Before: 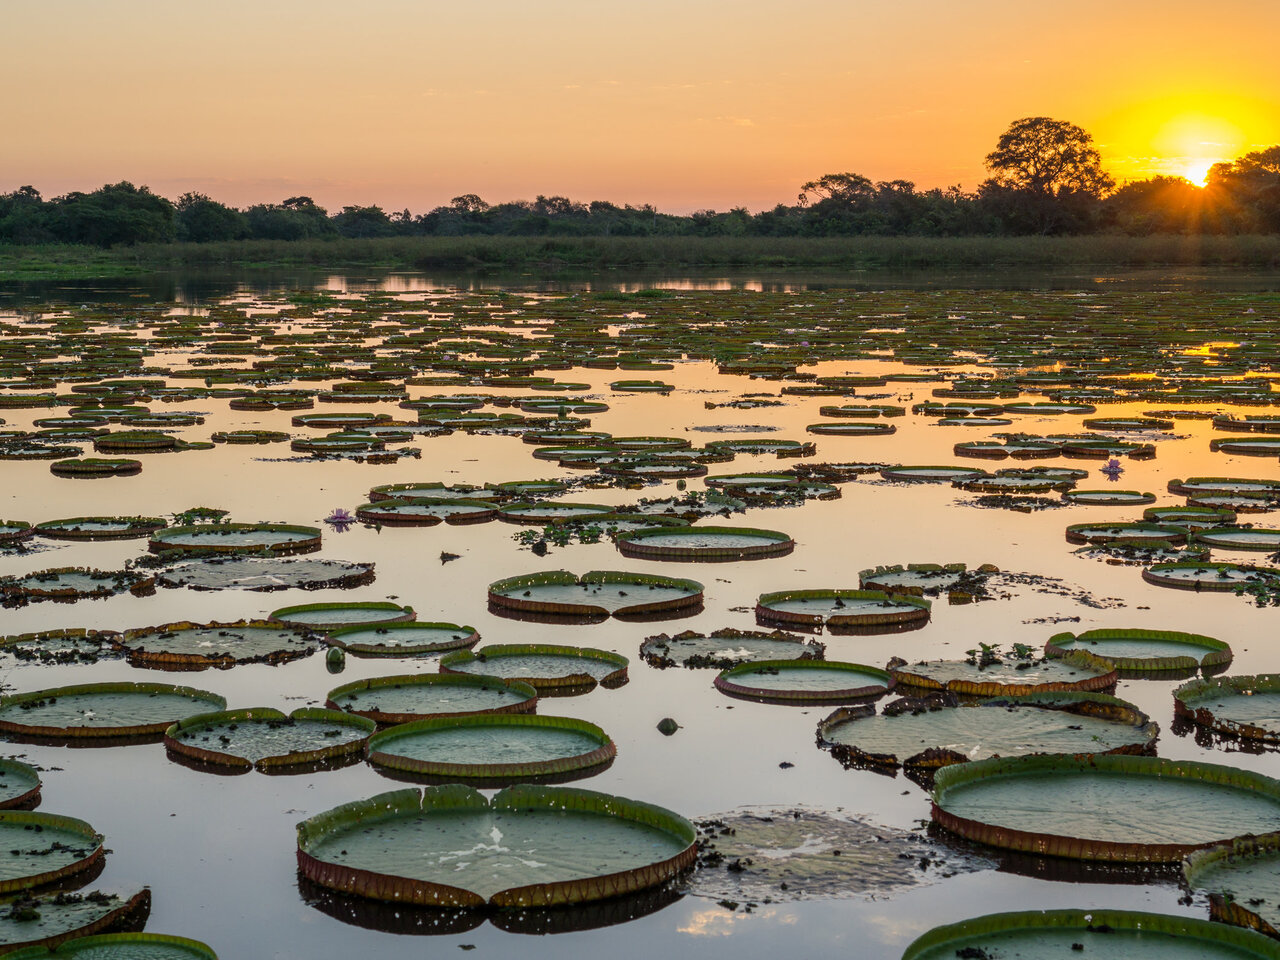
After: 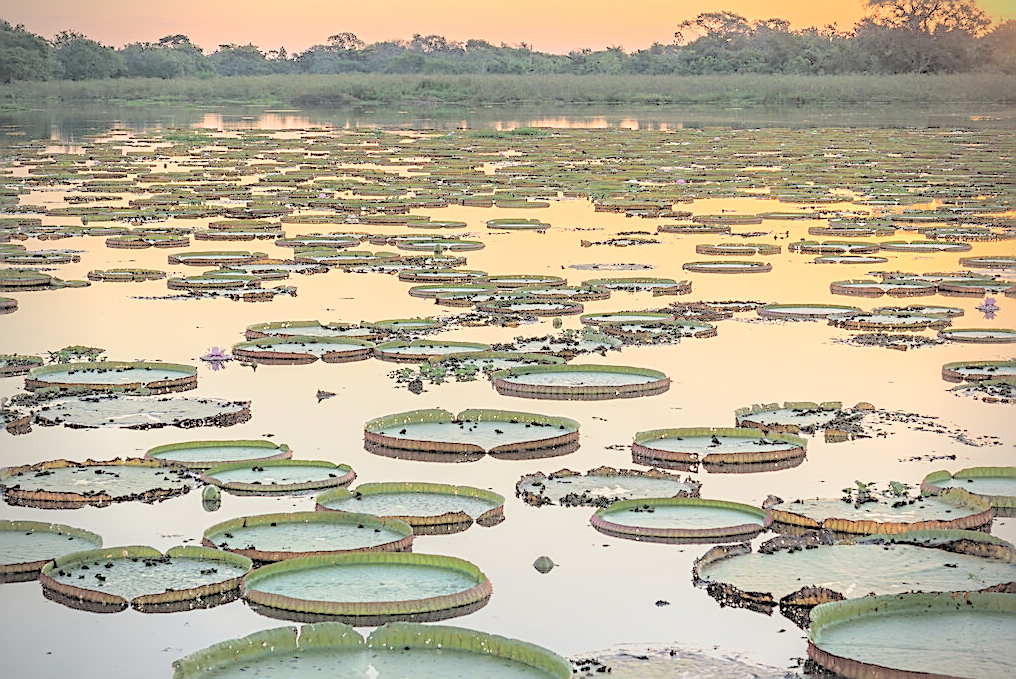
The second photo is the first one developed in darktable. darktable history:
grain: coarseness 0.81 ISO, strength 1.34%, mid-tones bias 0%
contrast brightness saturation: brightness 1
vignetting: on, module defaults
sharpen: amount 0.75
crop: left 9.712%, top 16.928%, right 10.845%, bottom 12.332%
